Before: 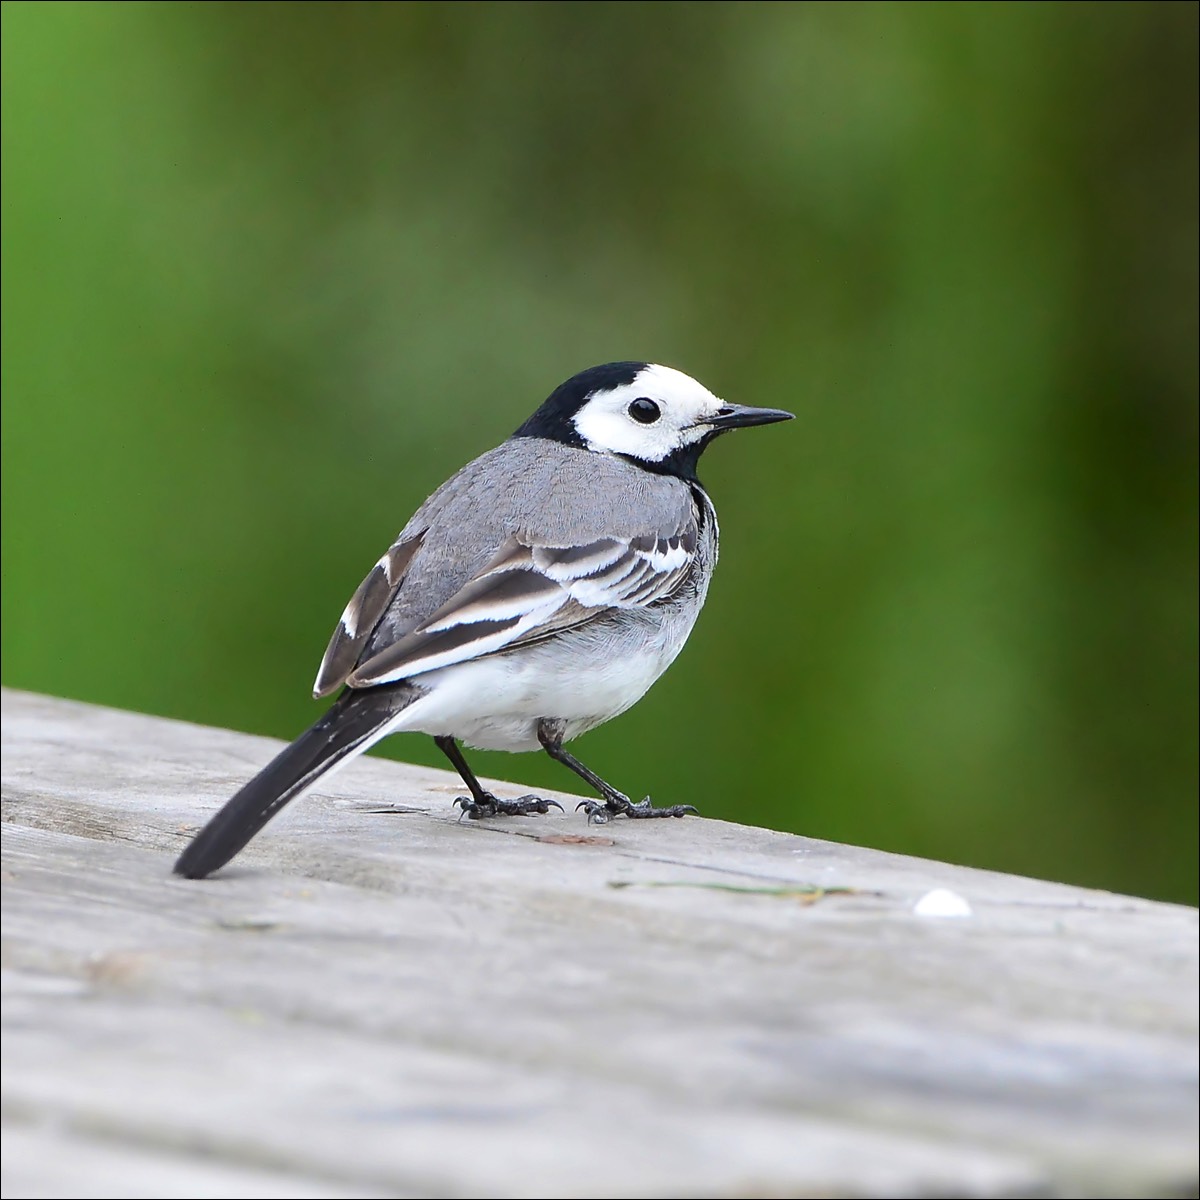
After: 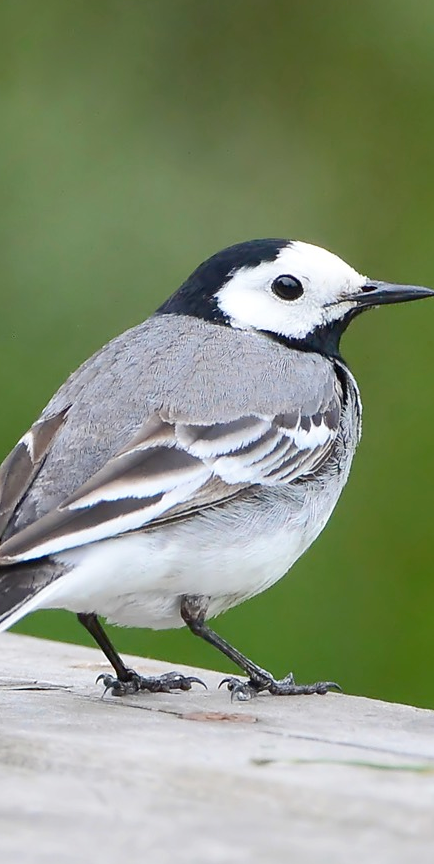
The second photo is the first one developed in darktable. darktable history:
crop and rotate: left 29.809%, top 10.333%, right 33.967%, bottom 17.644%
